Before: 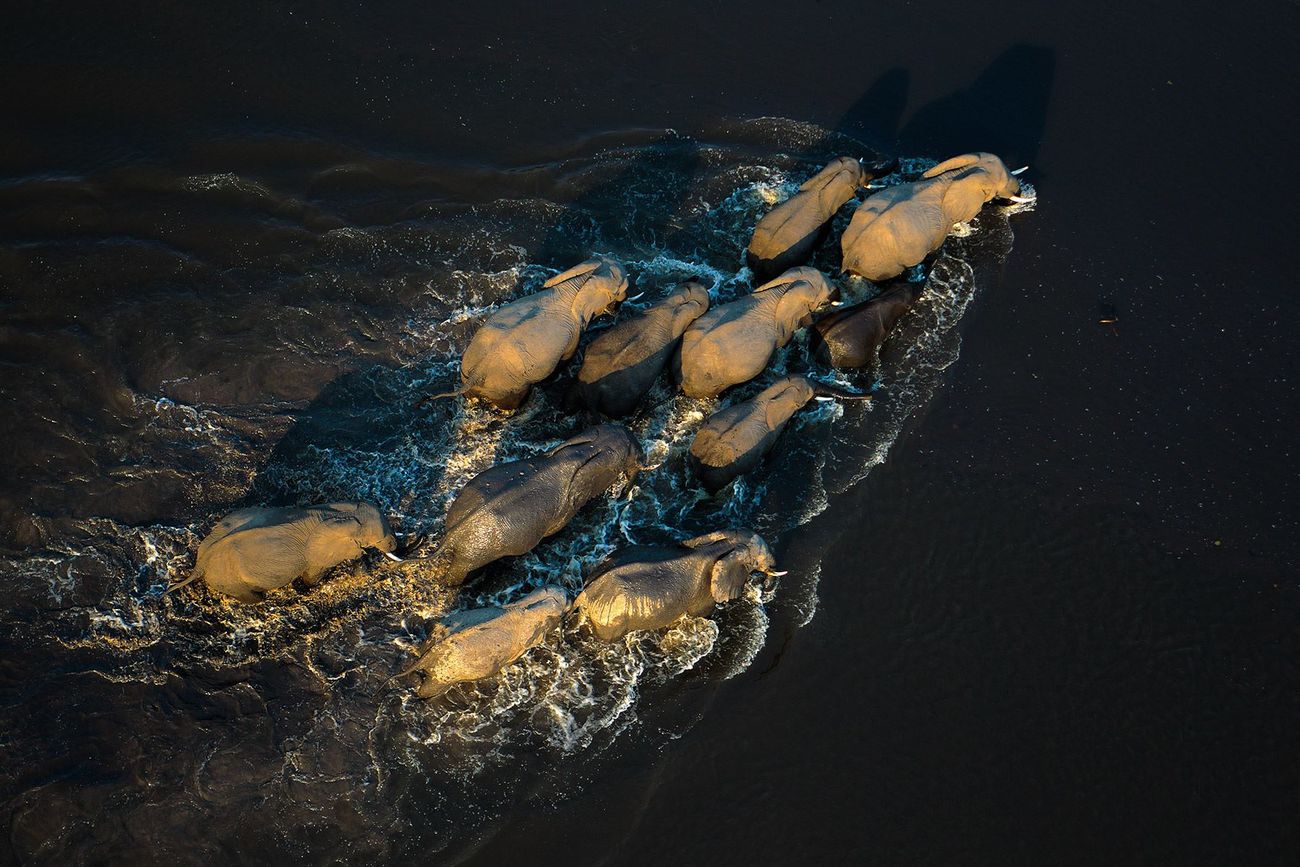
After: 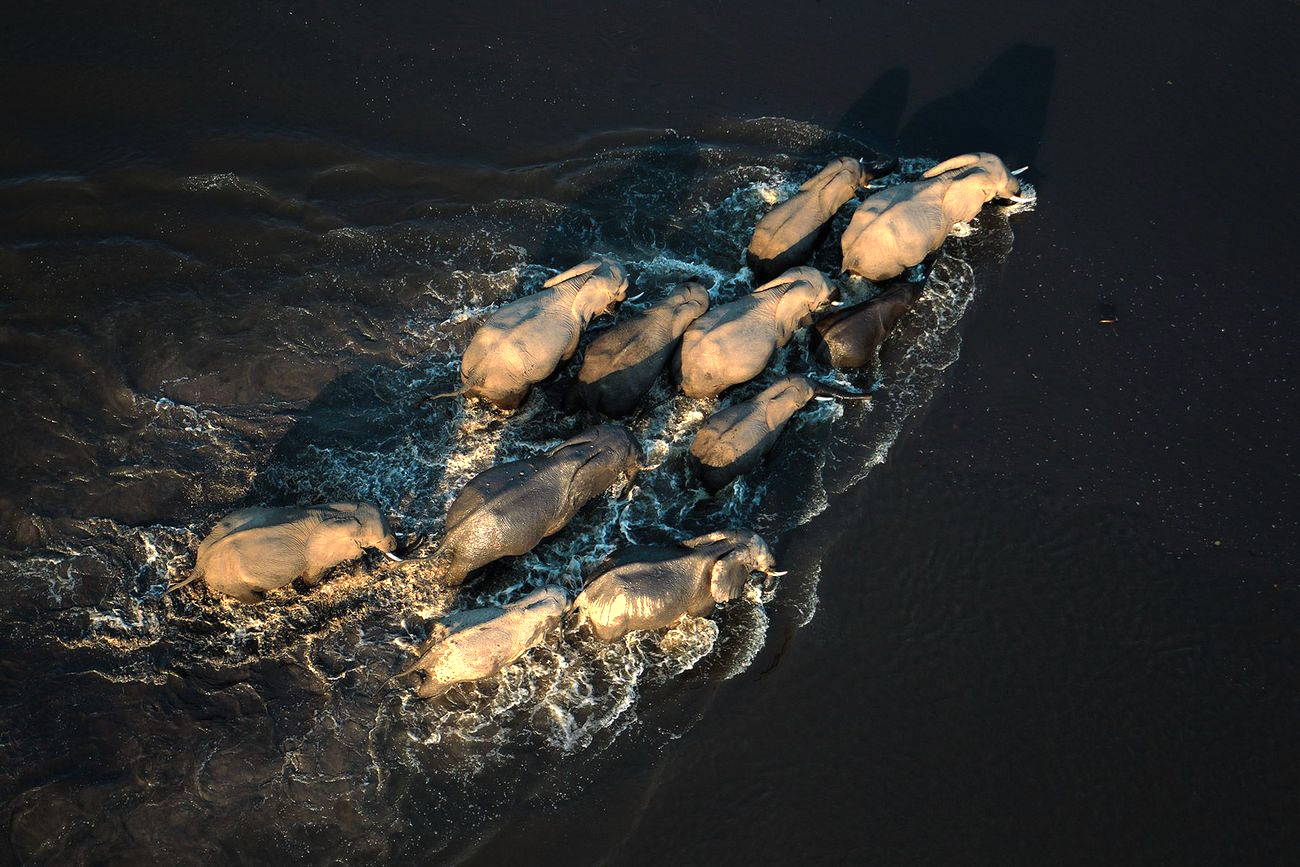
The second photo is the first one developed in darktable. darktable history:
contrast brightness saturation: contrast 0.05, brightness 0.06, saturation 0.01
color zones: curves: ch0 [(0.018, 0.548) (0.224, 0.64) (0.425, 0.447) (0.675, 0.575) (0.732, 0.579)]; ch1 [(0.066, 0.487) (0.25, 0.5) (0.404, 0.43) (0.75, 0.421) (0.956, 0.421)]; ch2 [(0.044, 0.561) (0.215, 0.465) (0.399, 0.544) (0.465, 0.548) (0.614, 0.447) (0.724, 0.43) (0.882, 0.623) (0.956, 0.632)]
